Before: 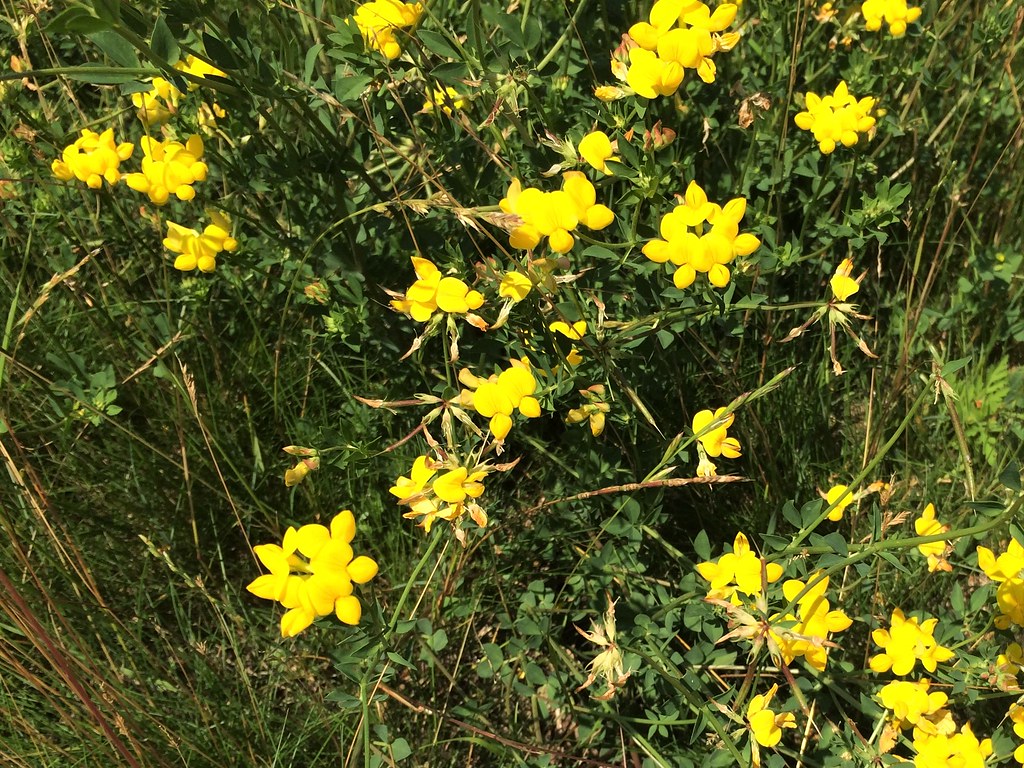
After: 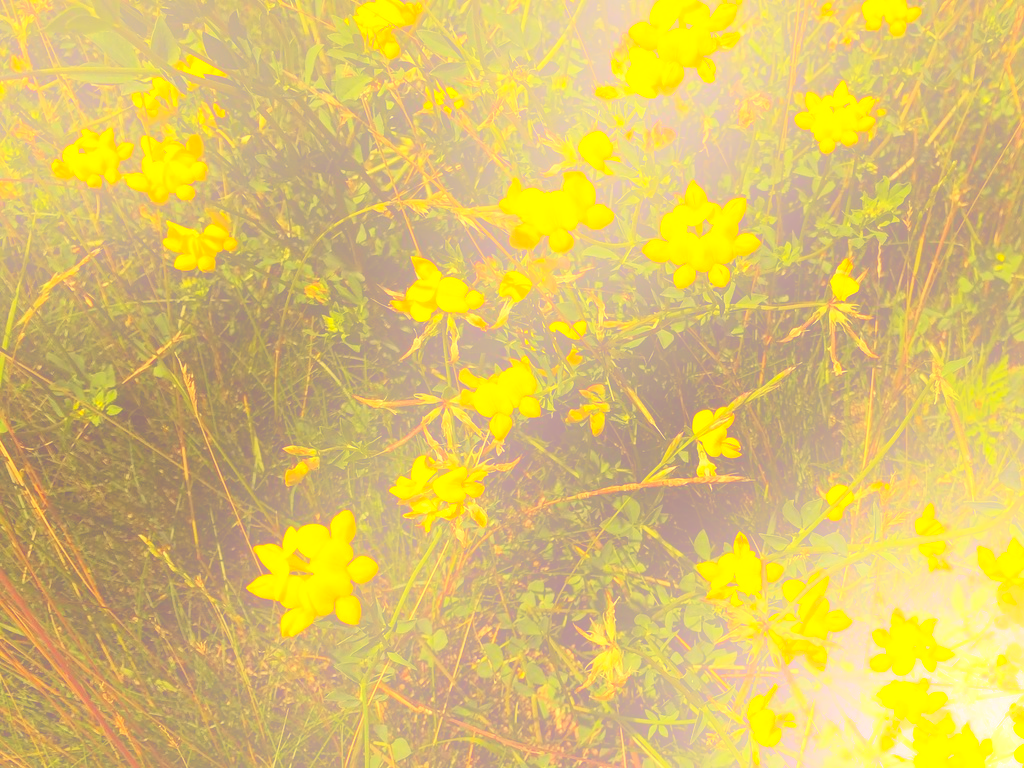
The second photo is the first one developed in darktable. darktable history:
bloom: size 25%, threshold 5%, strength 90%
color correction: highlights a* 10.12, highlights b* 39.04, shadows a* 14.62, shadows b* 3.37
